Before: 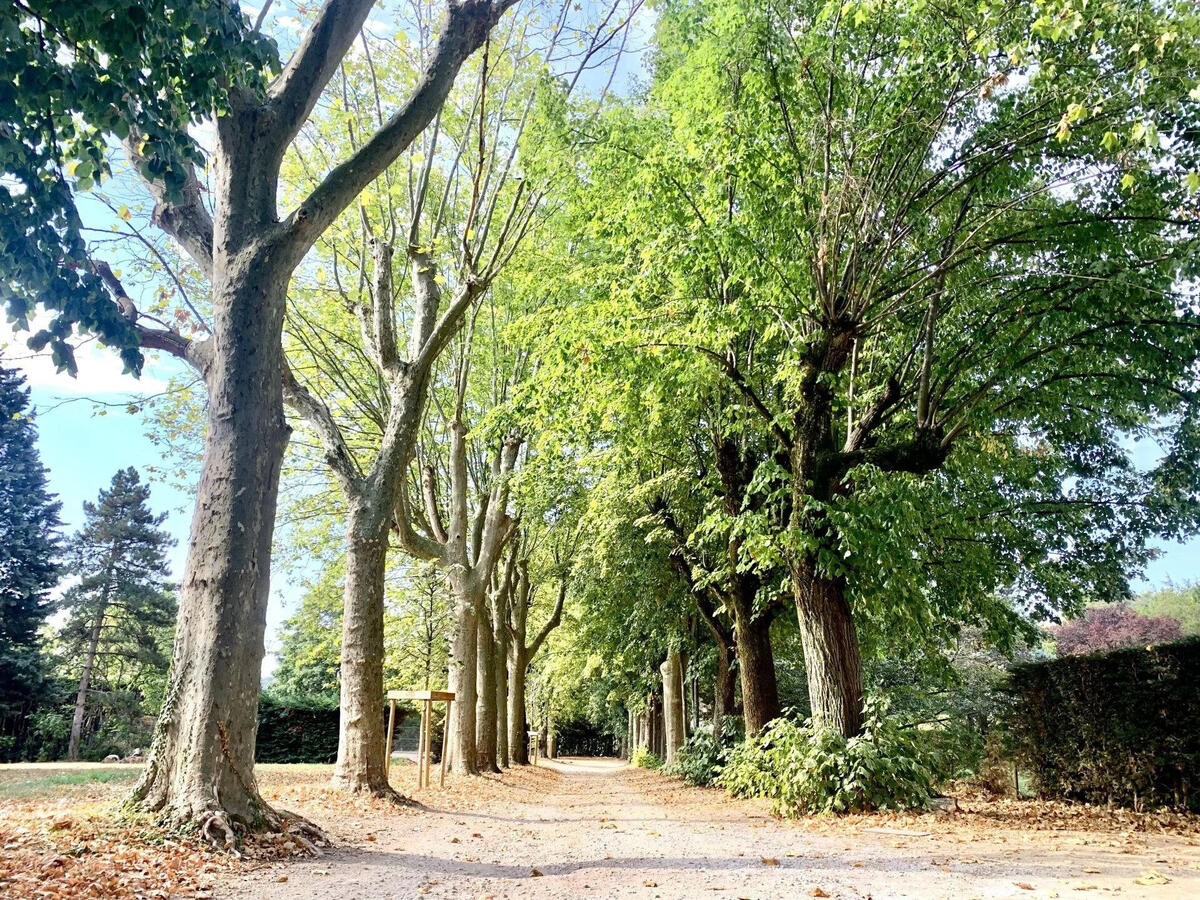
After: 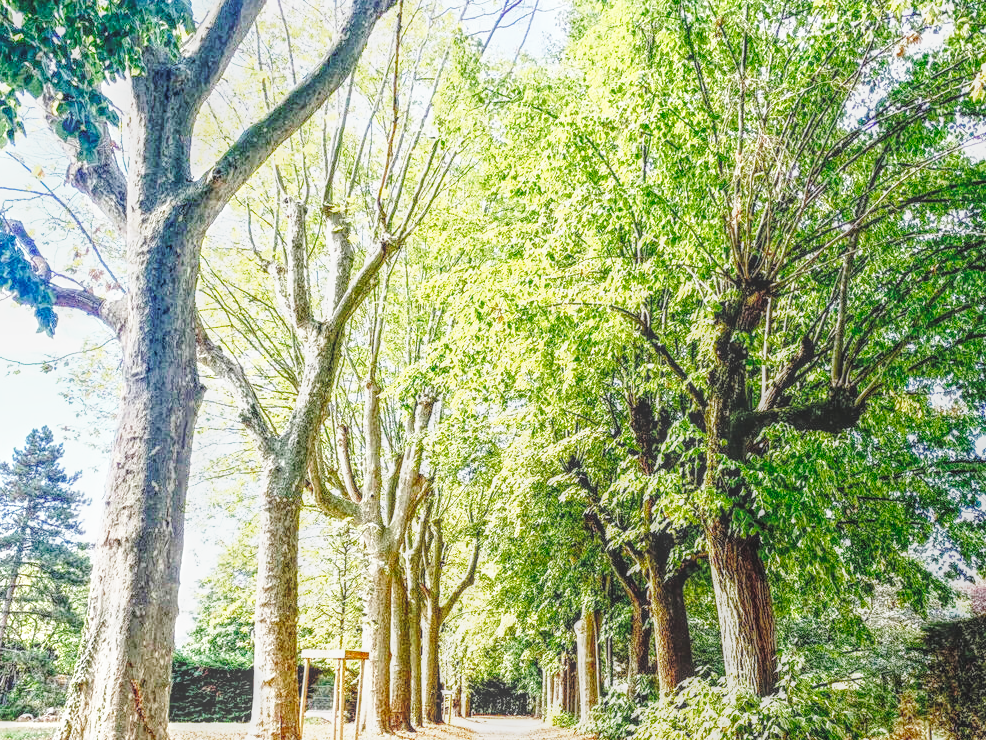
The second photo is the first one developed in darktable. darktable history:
crop and rotate: left 7.196%, top 4.574%, right 10.605%, bottom 13.178%
base curve: curves: ch0 [(0, 0) (0.028, 0.03) (0.105, 0.232) (0.387, 0.748) (0.754, 0.968) (1, 1)], fusion 1, exposure shift 0.576, preserve colors none
local contrast: highlights 20%, shadows 30%, detail 200%, midtone range 0.2
